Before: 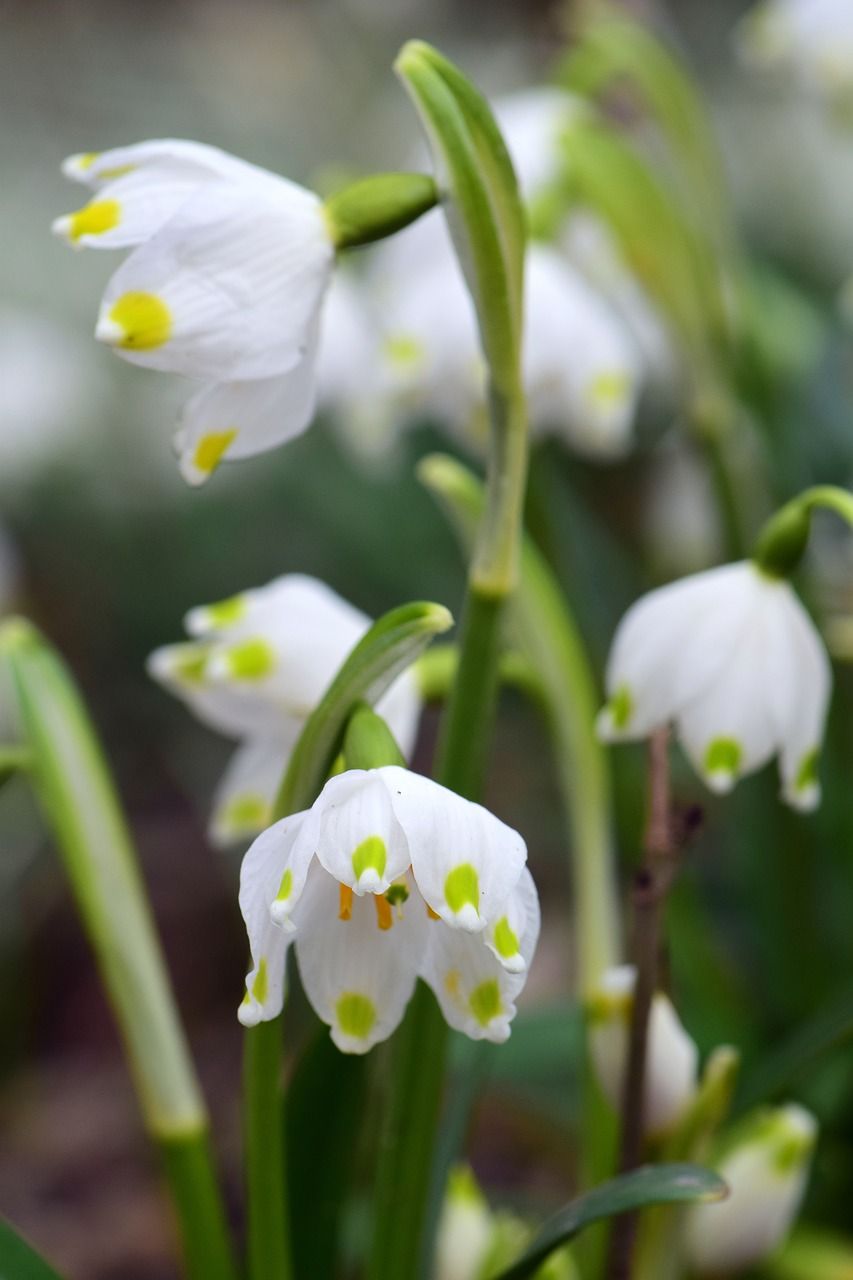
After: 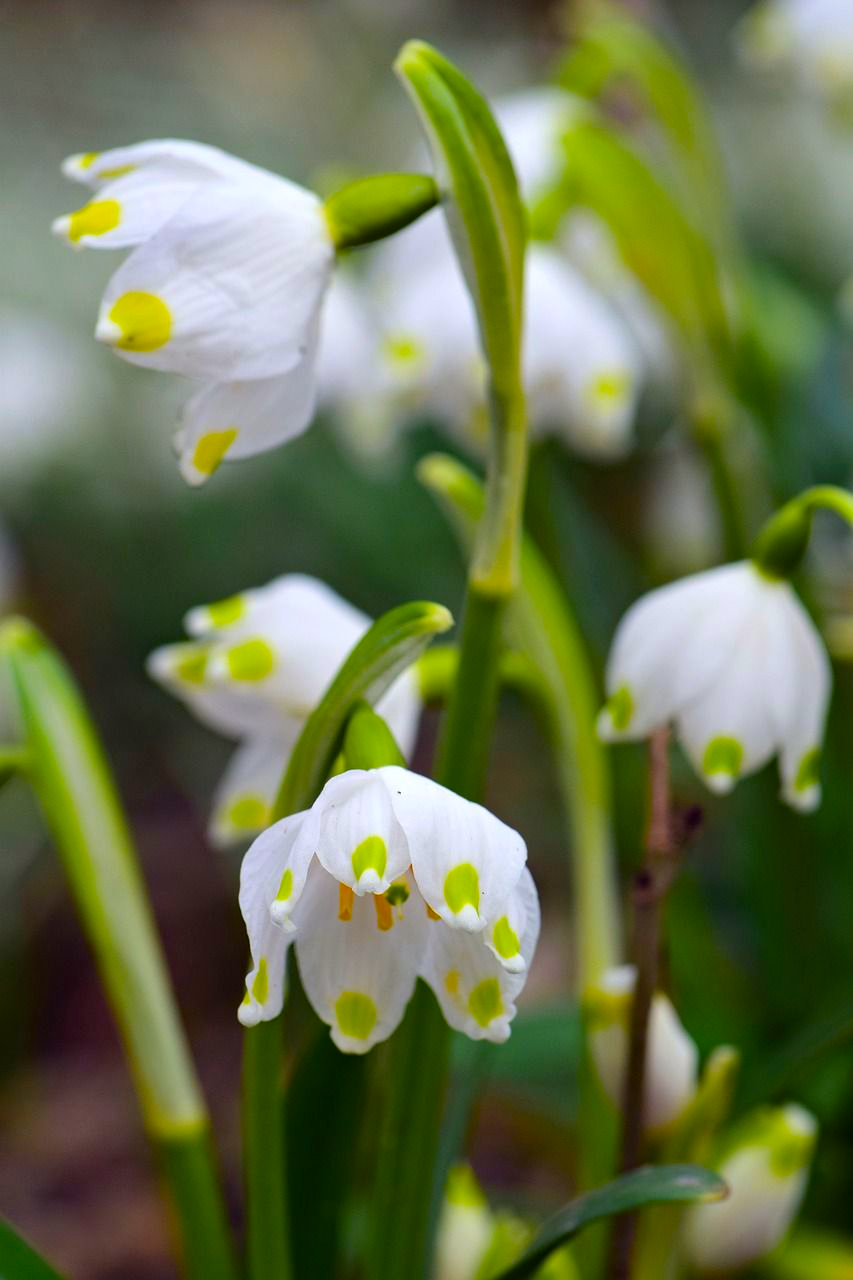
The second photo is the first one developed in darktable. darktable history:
haze removal: on, module defaults
color balance rgb: perceptual saturation grading › global saturation 25%, global vibrance 20%
